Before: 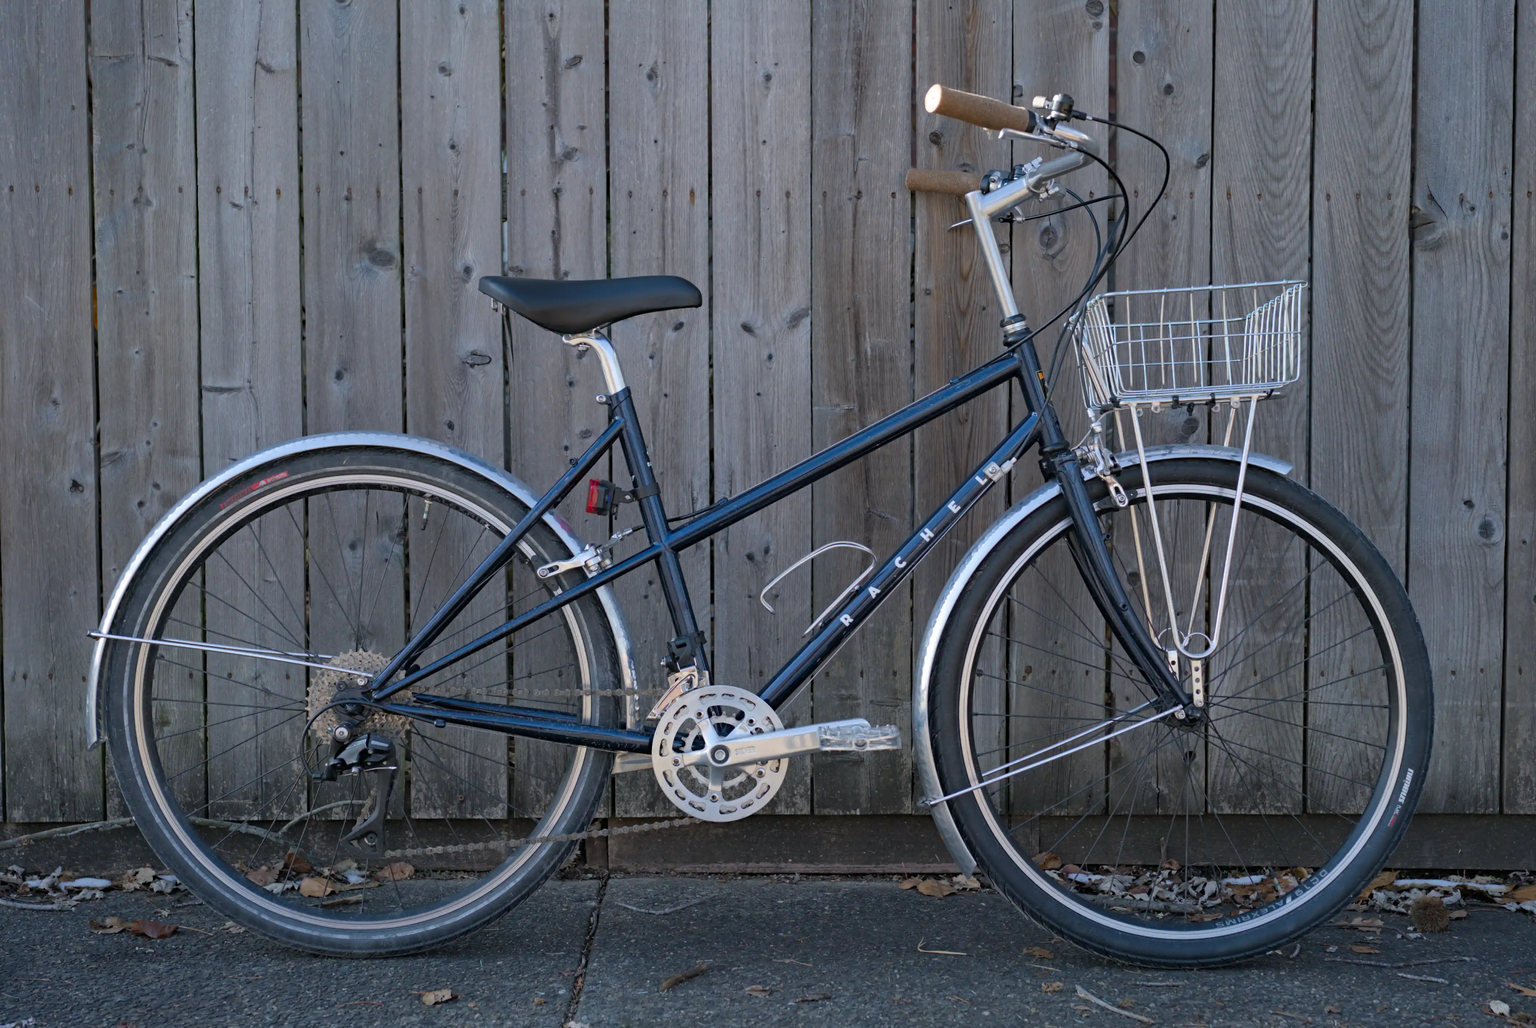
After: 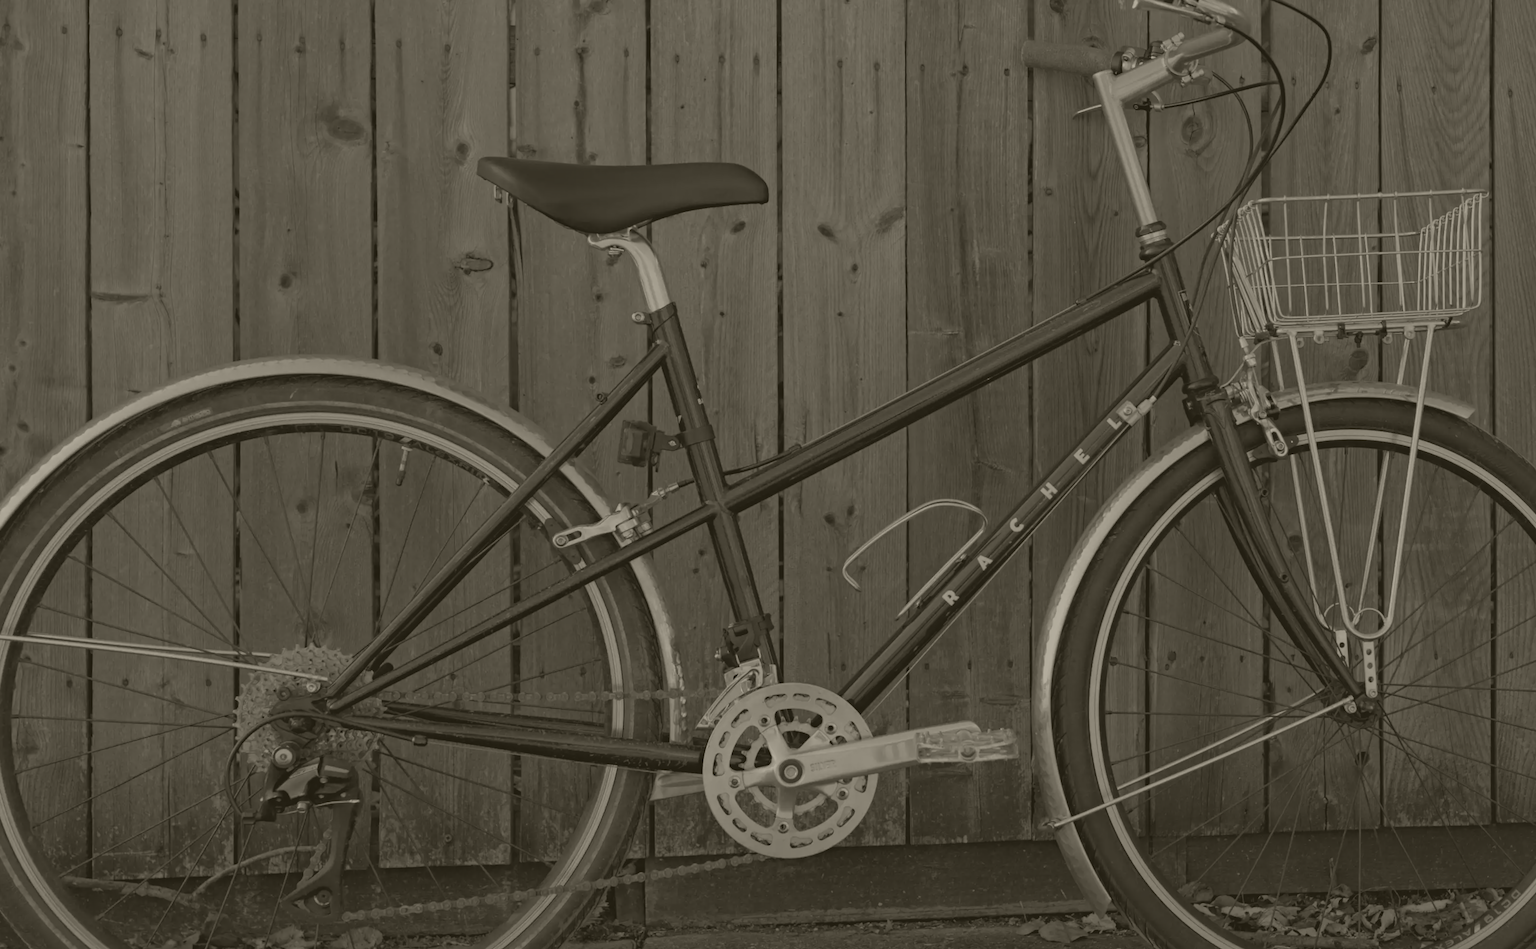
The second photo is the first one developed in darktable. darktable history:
colorize: hue 41.44°, saturation 22%, source mix 60%, lightness 10.61%
velvia: on, module defaults
rotate and perspective: rotation -0.013°, lens shift (vertical) -0.027, lens shift (horizontal) 0.178, crop left 0.016, crop right 0.989, crop top 0.082, crop bottom 0.918
levels: mode automatic, black 0.023%, white 99.97%, levels [0.062, 0.494, 0.925]
crop and rotate: left 10.071%, top 10.071%, right 10.02%, bottom 10.02%
white balance: red 1.004, blue 1.096
